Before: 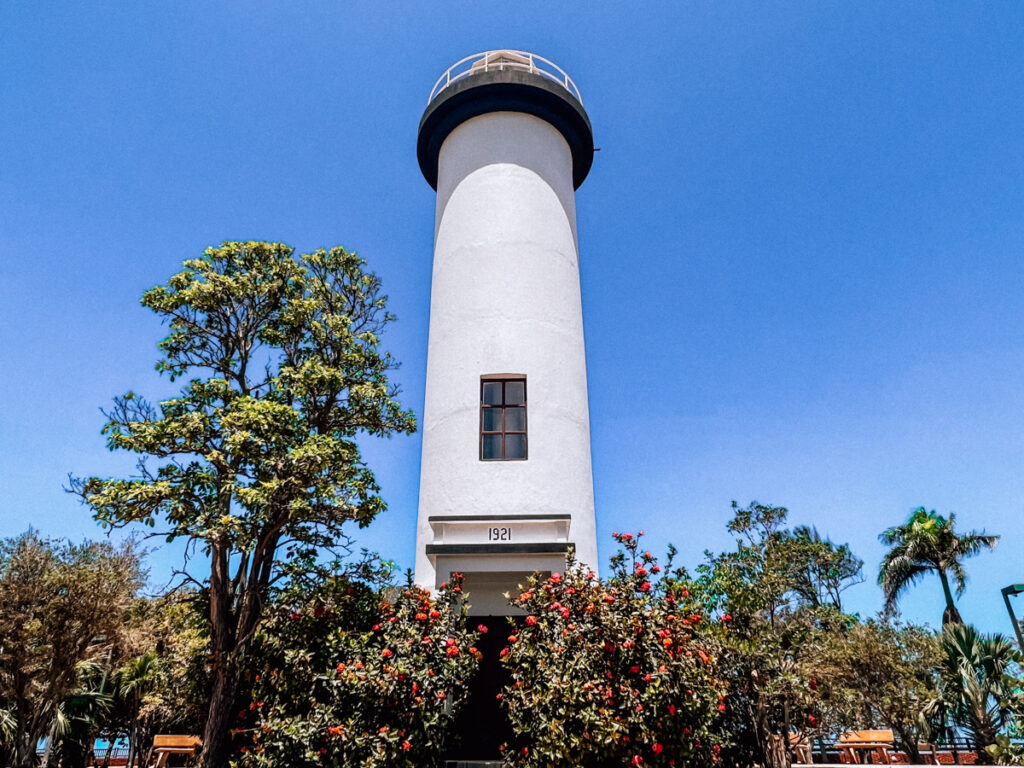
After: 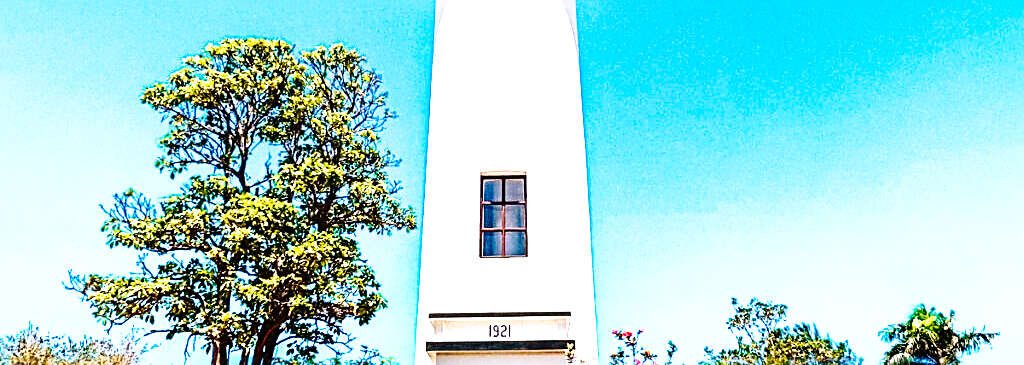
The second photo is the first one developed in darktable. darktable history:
contrast brightness saturation: contrast 0.07, brightness -0.134, saturation 0.055
color balance rgb: linear chroma grading › shadows 31.85%, linear chroma grading › global chroma -2.136%, linear chroma grading › mid-tones 4.173%, perceptual saturation grading › global saturation 30.93%, perceptual brilliance grading › global brilliance 18.466%, global vibrance 27.395%
sharpen: radius 2.823, amount 0.706
base curve: curves: ch0 [(0, 0) (0.028, 0.03) (0.121, 0.232) (0.46, 0.748) (0.859, 0.968) (1, 1)], preserve colors none
crop and rotate: top 26.494%, bottom 25.856%
contrast equalizer: y [[0.439, 0.44, 0.442, 0.457, 0.493, 0.498], [0.5 ×6], [0.5 ×6], [0 ×6], [0 ×6]]
tone equalizer: -8 EV -0.788 EV, -7 EV -0.72 EV, -6 EV -0.562 EV, -5 EV -0.414 EV, -3 EV 0.396 EV, -2 EV 0.6 EV, -1 EV 0.693 EV, +0 EV 0.726 EV, mask exposure compensation -0.512 EV
